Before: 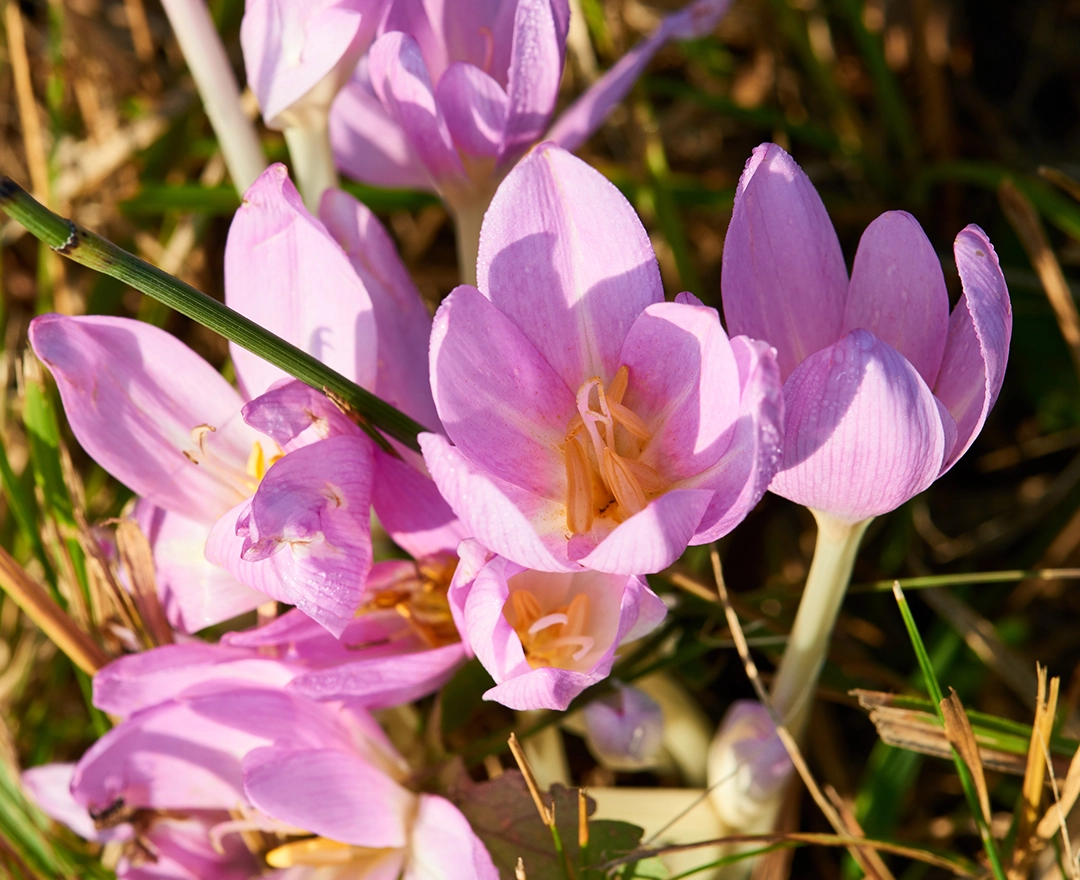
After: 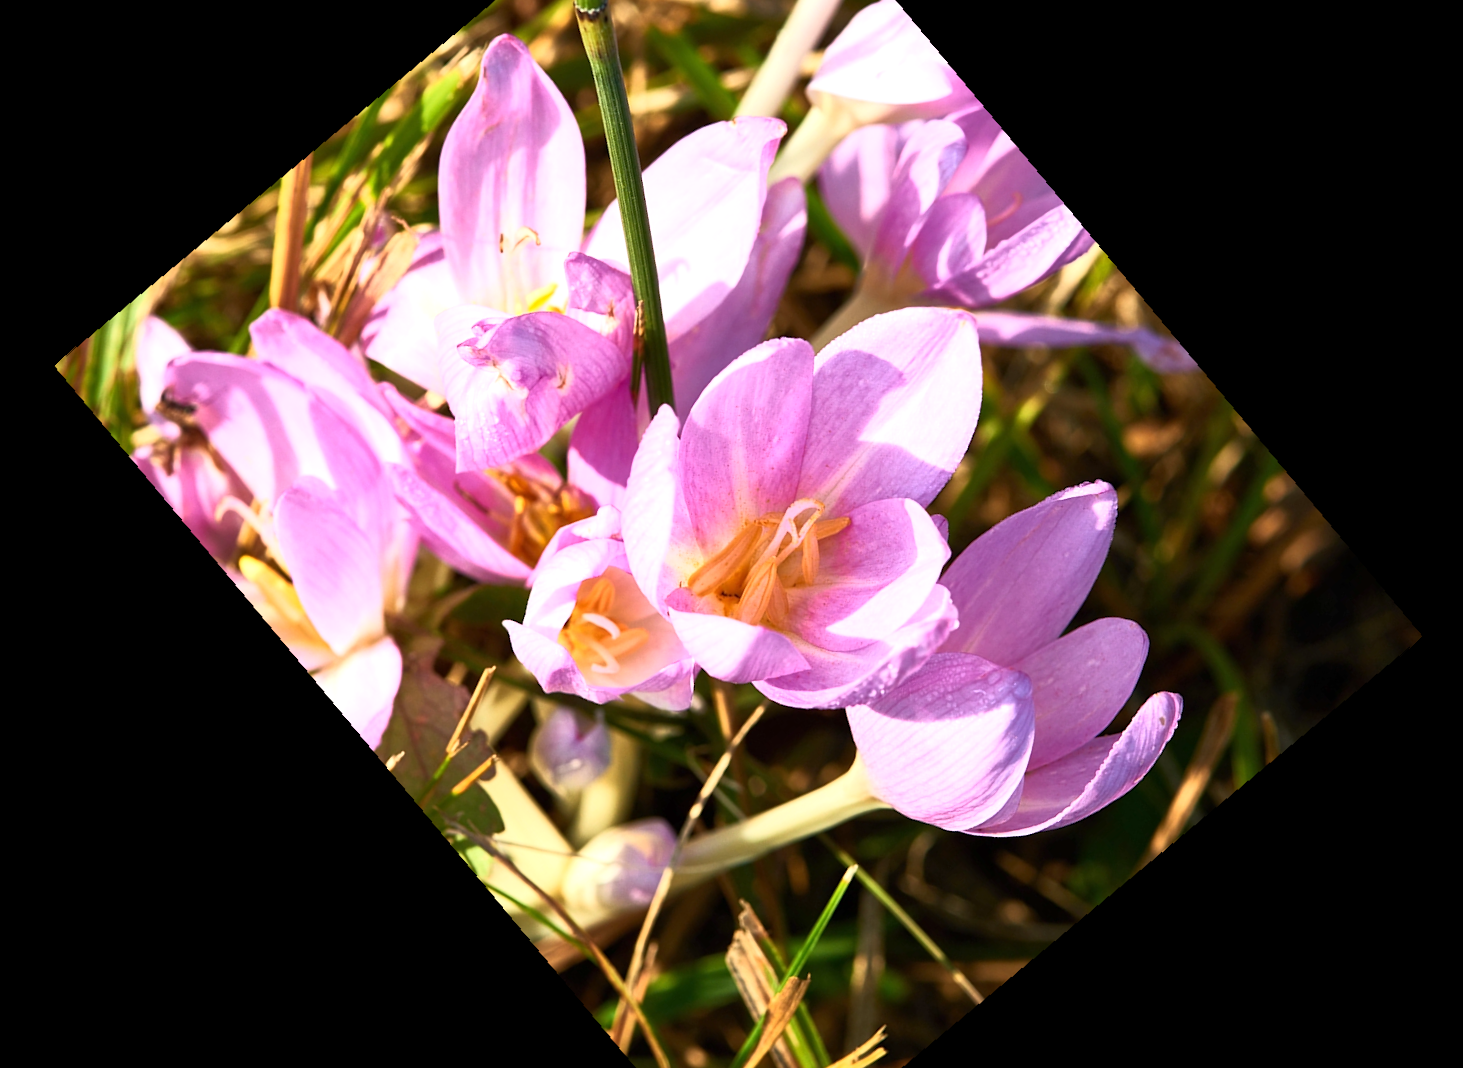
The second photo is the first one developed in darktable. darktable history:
tone curve: color space Lab, independent channels, preserve colors none
color zones: curves: ch0 [(0, 0.5) (0.143, 0.5) (0.286, 0.5) (0.429, 0.5) (0.571, 0.5) (0.714, 0.476) (0.857, 0.5) (1, 0.5)]; ch2 [(0, 0.5) (0.143, 0.5) (0.286, 0.5) (0.429, 0.5) (0.571, 0.5) (0.714, 0.487) (0.857, 0.5) (1, 0.5)]
tone equalizer: on, module defaults
exposure: exposure 0.507 EV, compensate highlight preservation false
rotate and perspective: rotation 4.1°, automatic cropping off
crop and rotate: angle -46.26°, top 16.234%, right 0.912%, bottom 11.704%
base curve: curves: ch0 [(0, 0) (0.257, 0.25) (0.482, 0.586) (0.757, 0.871) (1, 1)]
